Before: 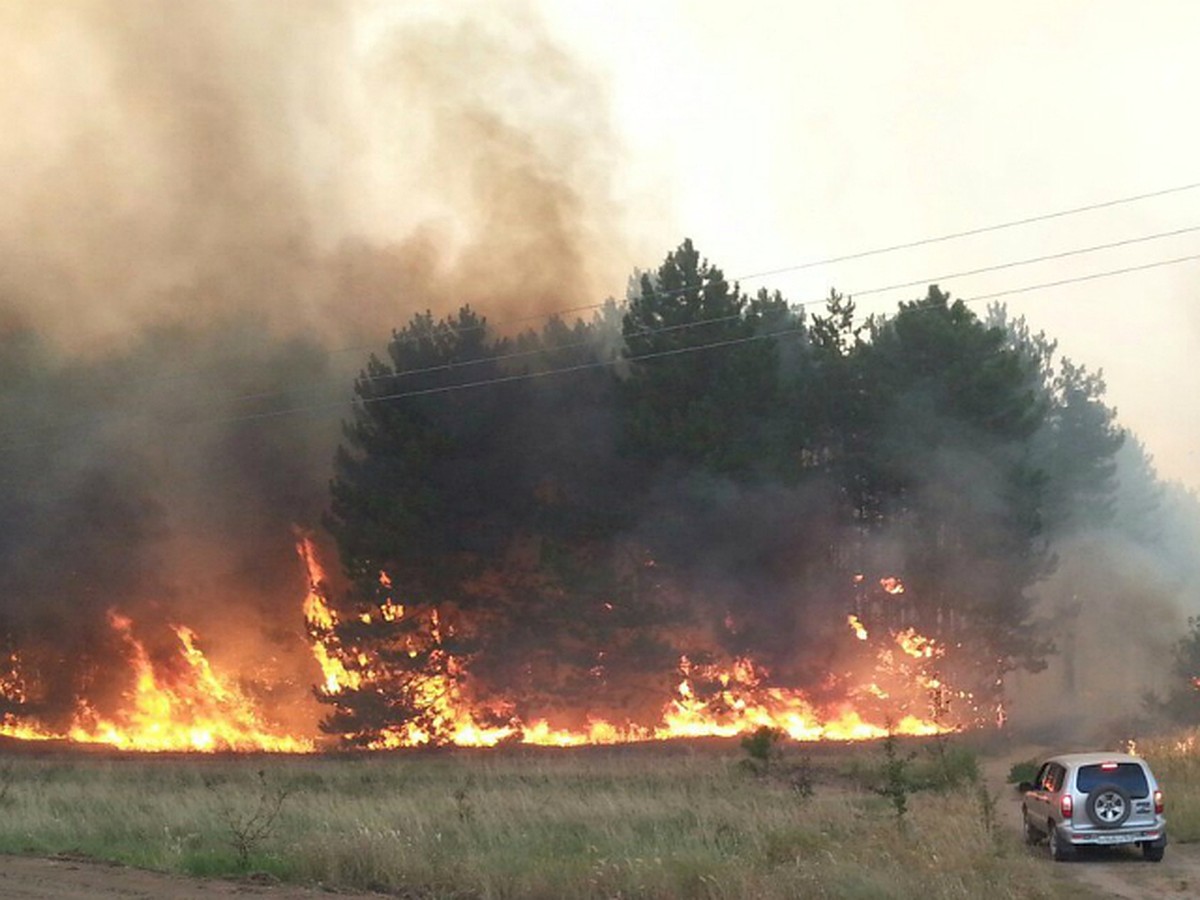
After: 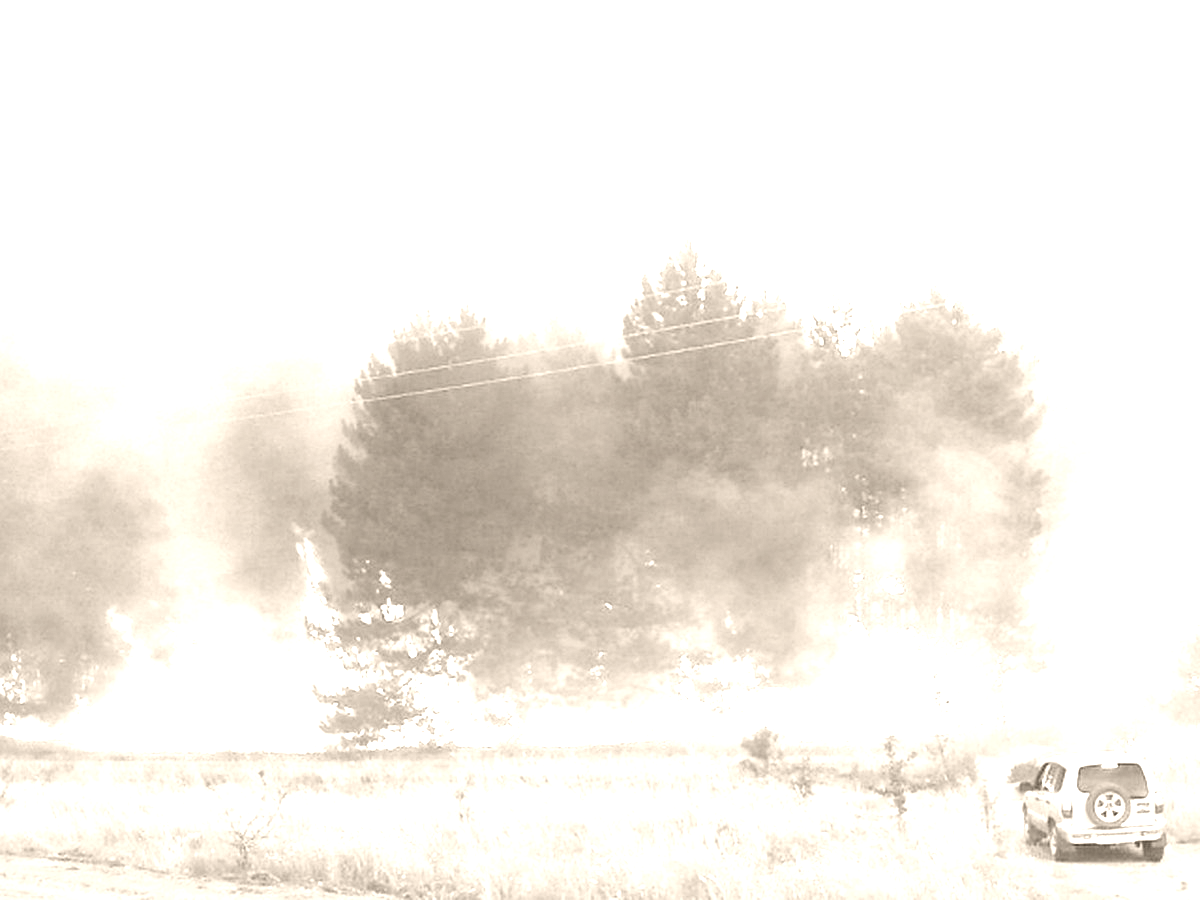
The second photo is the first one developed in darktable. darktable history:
colorize: hue 34.49°, saturation 35.33%, source mix 100%, version 1
exposure: black level correction 0, exposure 1.35 EV, compensate exposure bias true, compensate highlight preservation false
levels: levels [0, 0.43, 0.859]
